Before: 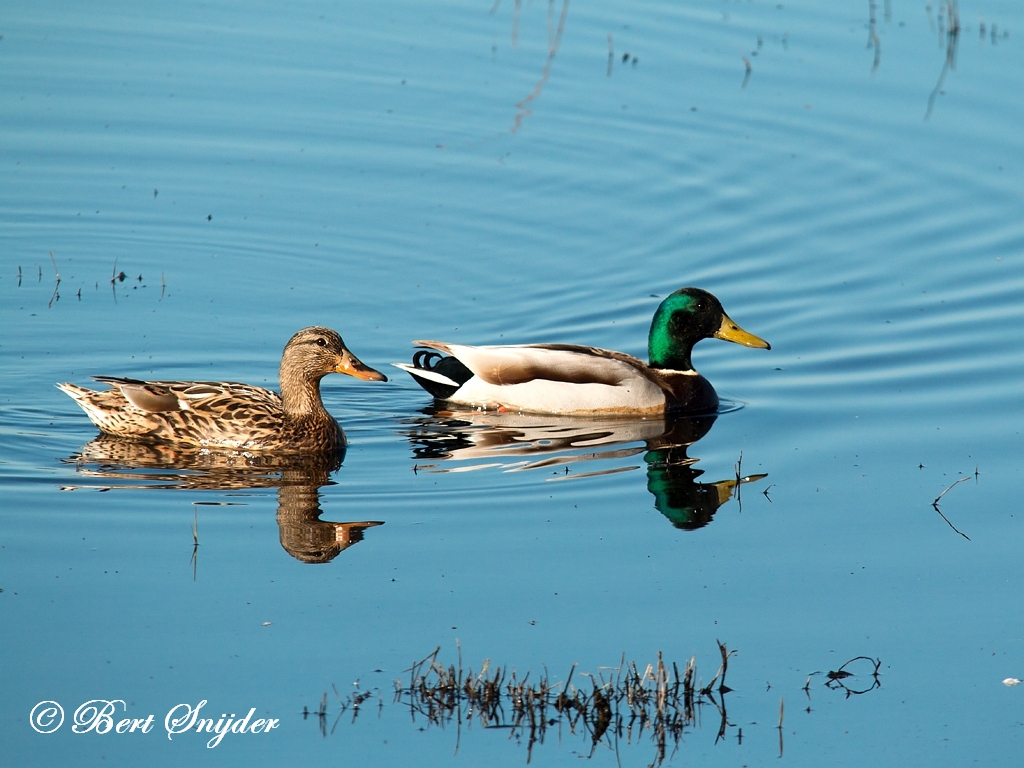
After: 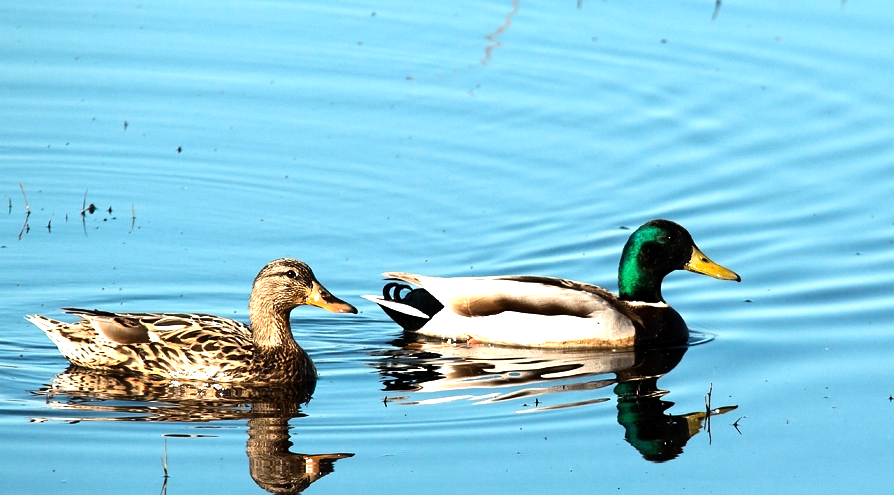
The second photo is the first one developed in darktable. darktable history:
crop: left 3.015%, top 8.969%, right 9.647%, bottom 26.457%
tone equalizer: -8 EV -1.08 EV, -7 EV -1.01 EV, -6 EV -0.867 EV, -5 EV -0.578 EV, -3 EV 0.578 EV, -2 EV 0.867 EV, -1 EV 1.01 EV, +0 EV 1.08 EV, edges refinement/feathering 500, mask exposure compensation -1.57 EV, preserve details no
